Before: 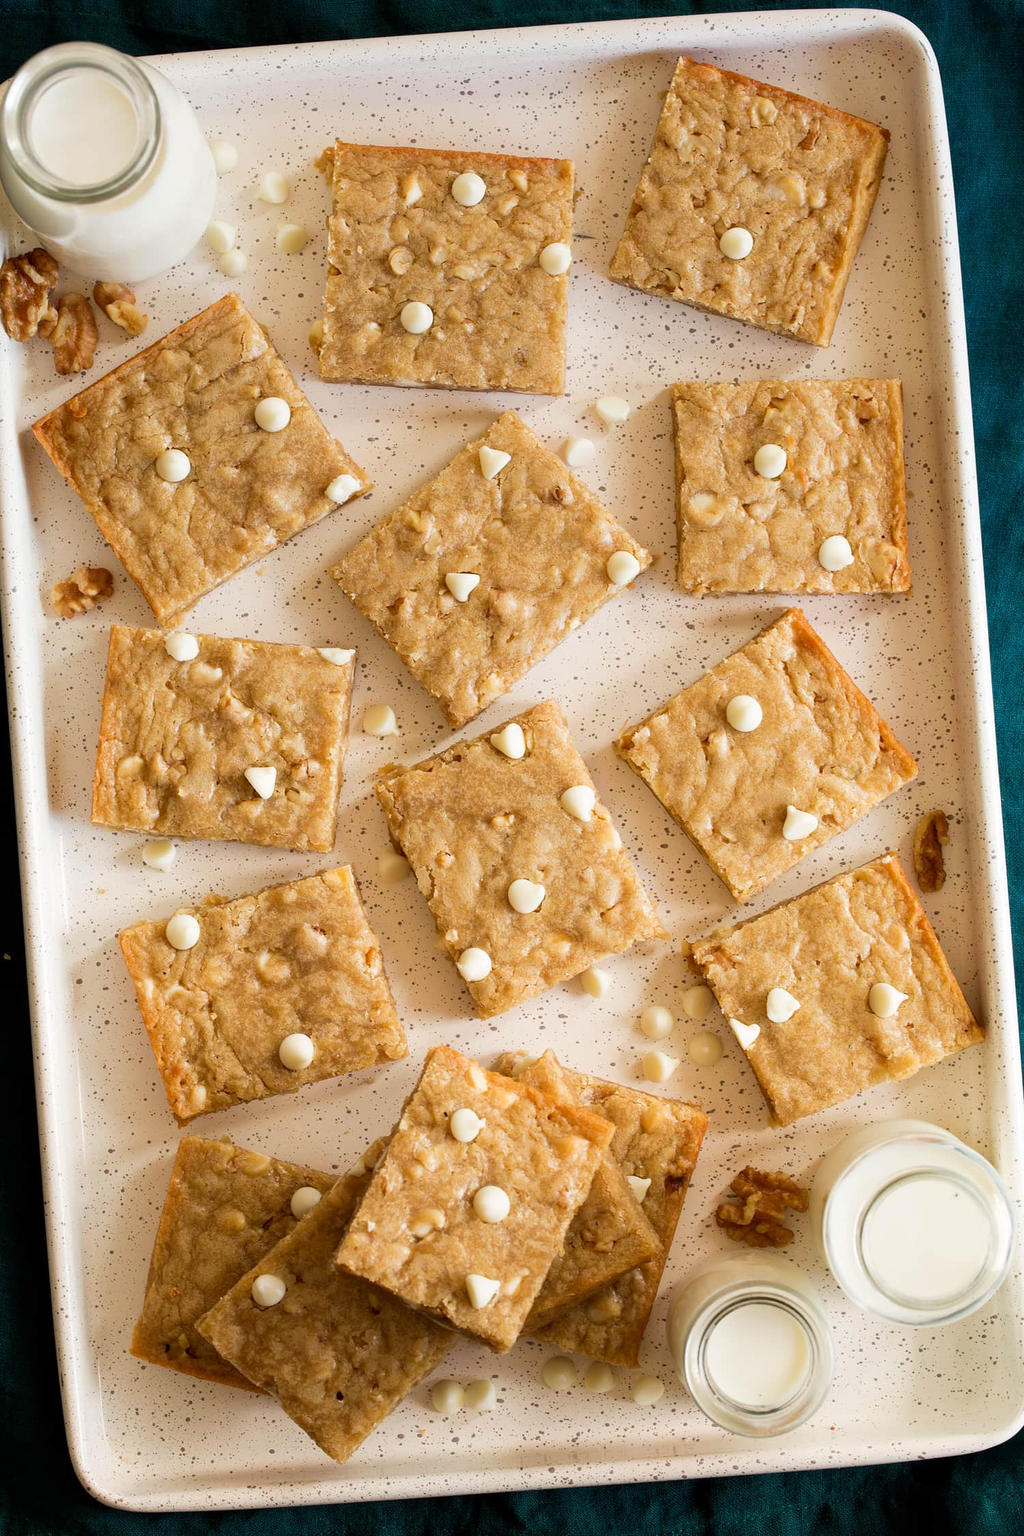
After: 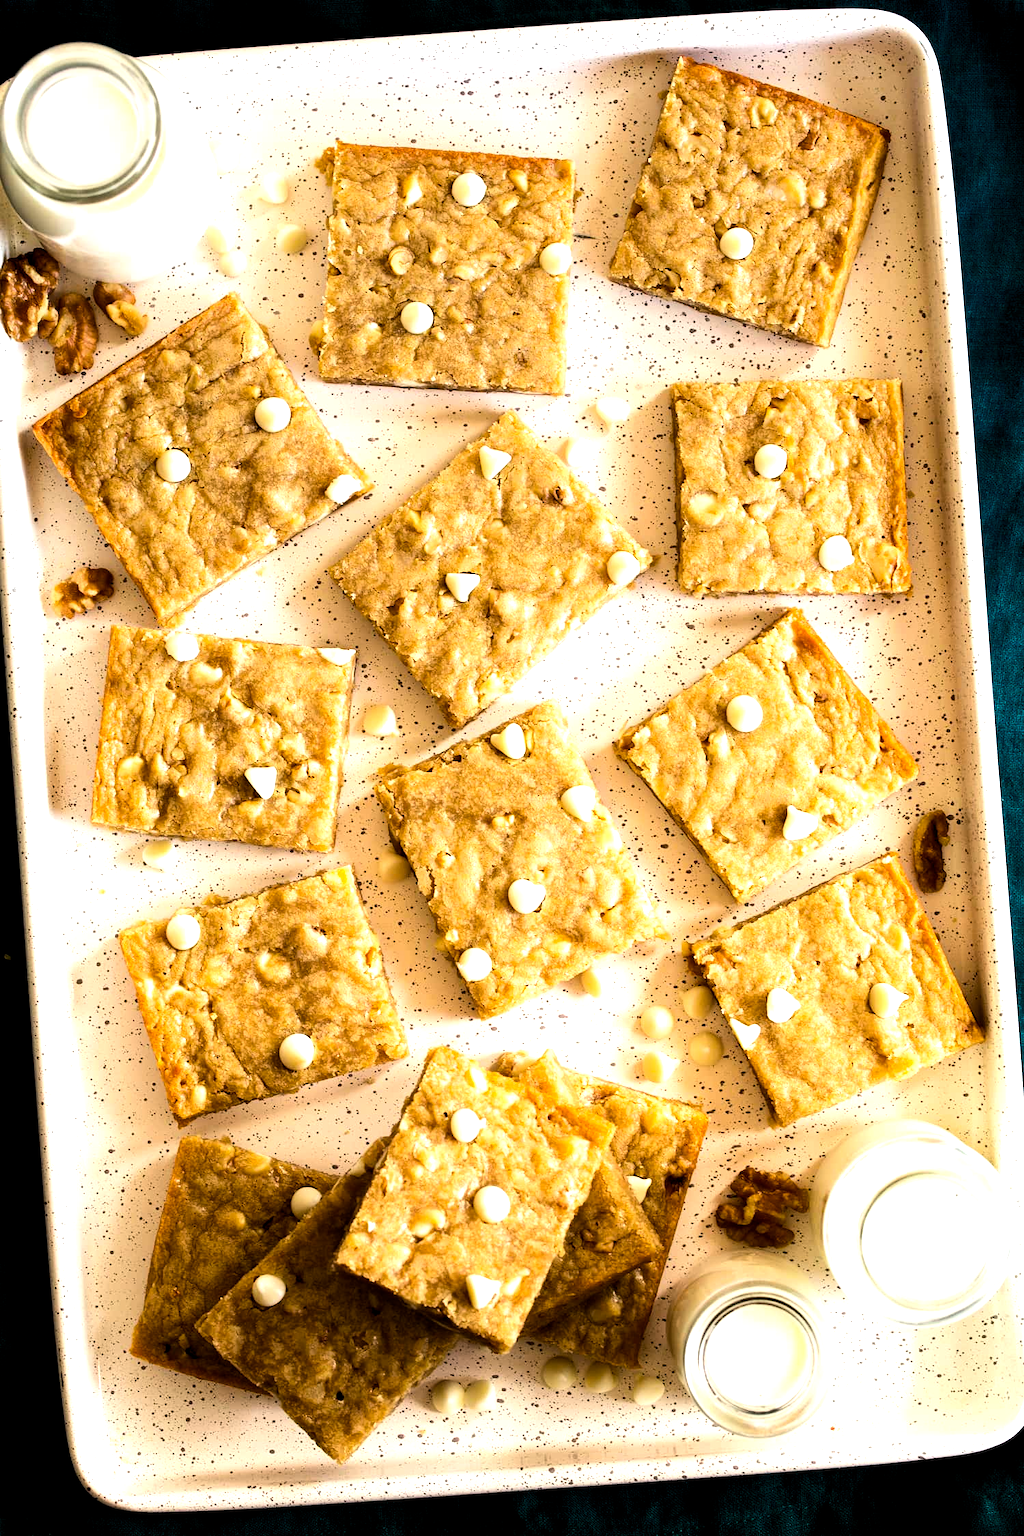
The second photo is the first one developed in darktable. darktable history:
color balance rgb: power › luminance -14.865%, global offset › luminance -0.478%, linear chroma grading › global chroma 1.832%, linear chroma grading › mid-tones -0.957%, perceptual saturation grading › global saturation 6.828%, perceptual saturation grading › shadows 5.172%, global vibrance 14.516%
tone equalizer: -8 EV -1.1 EV, -7 EV -1 EV, -6 EV -0.844 EV, -5 EV -0.54 EV, -3 EV 0.552 EV, -2 EV 0.84 EV, -1 EV 0.985 EV, +0 EV 1.06 EV, edges refinement/feathering 500, mask exposure compensation -1.57 EV, preserve details no
contrast brightness saturation: contrast 0.097, brightness 0.032, saturation 0.086
